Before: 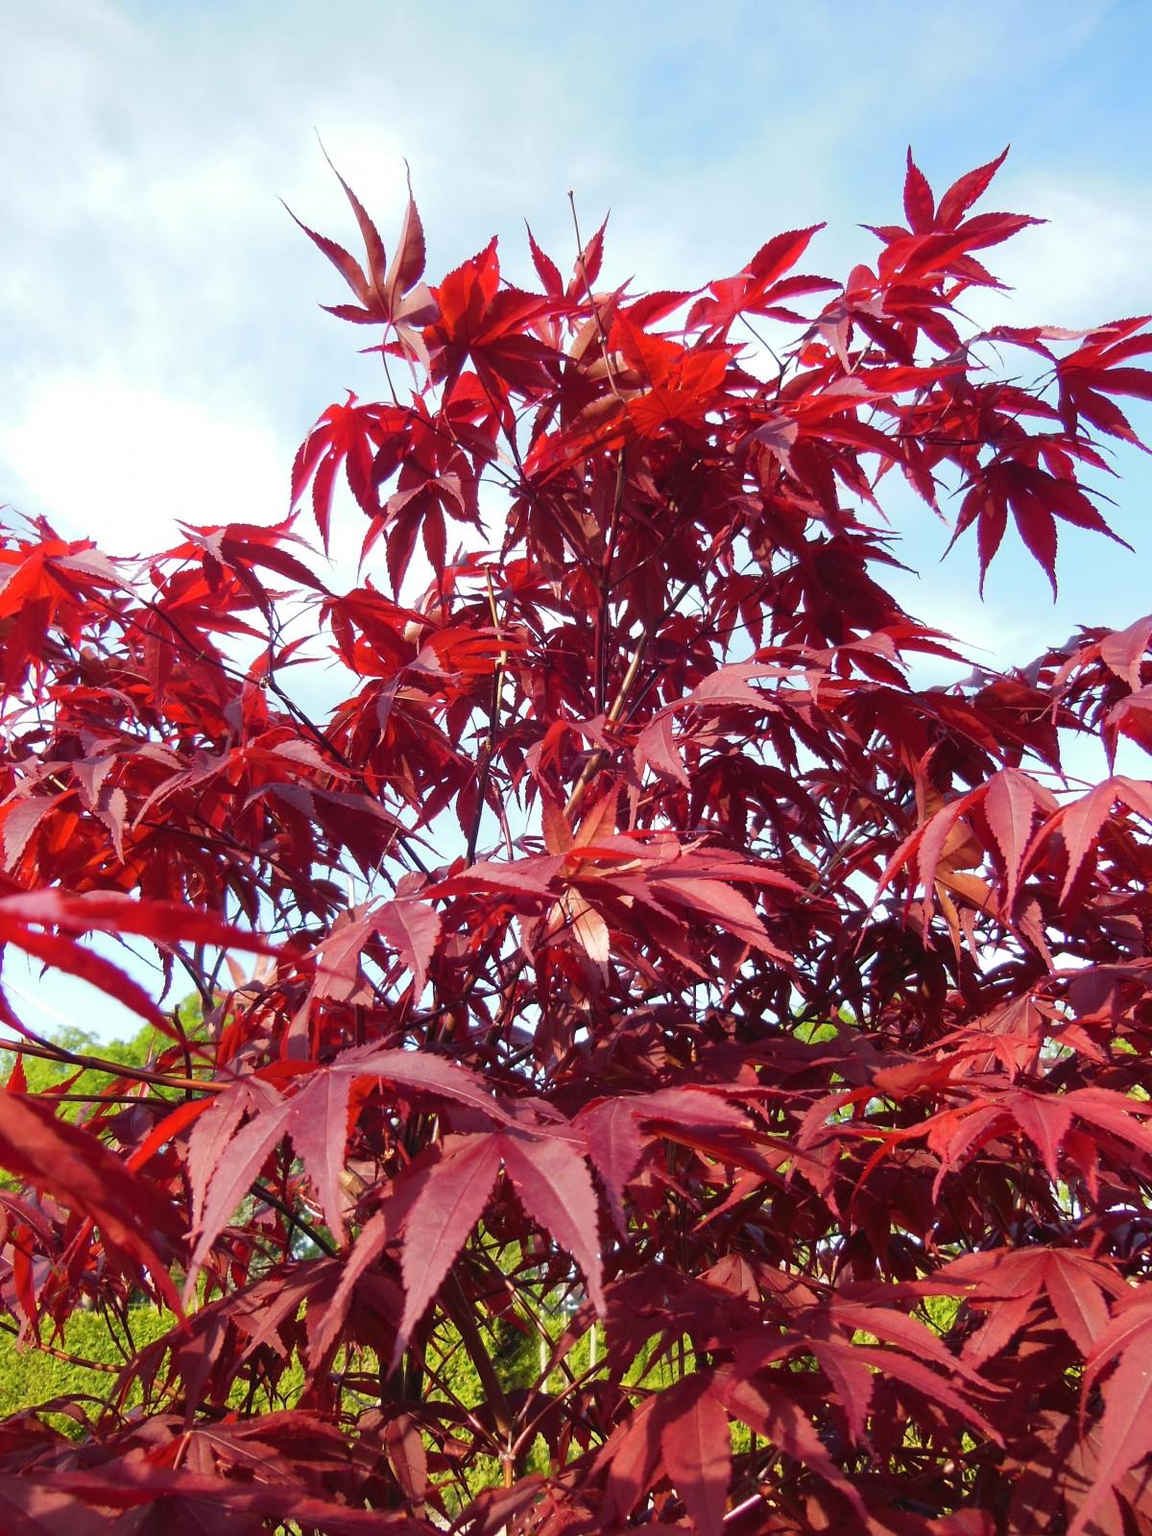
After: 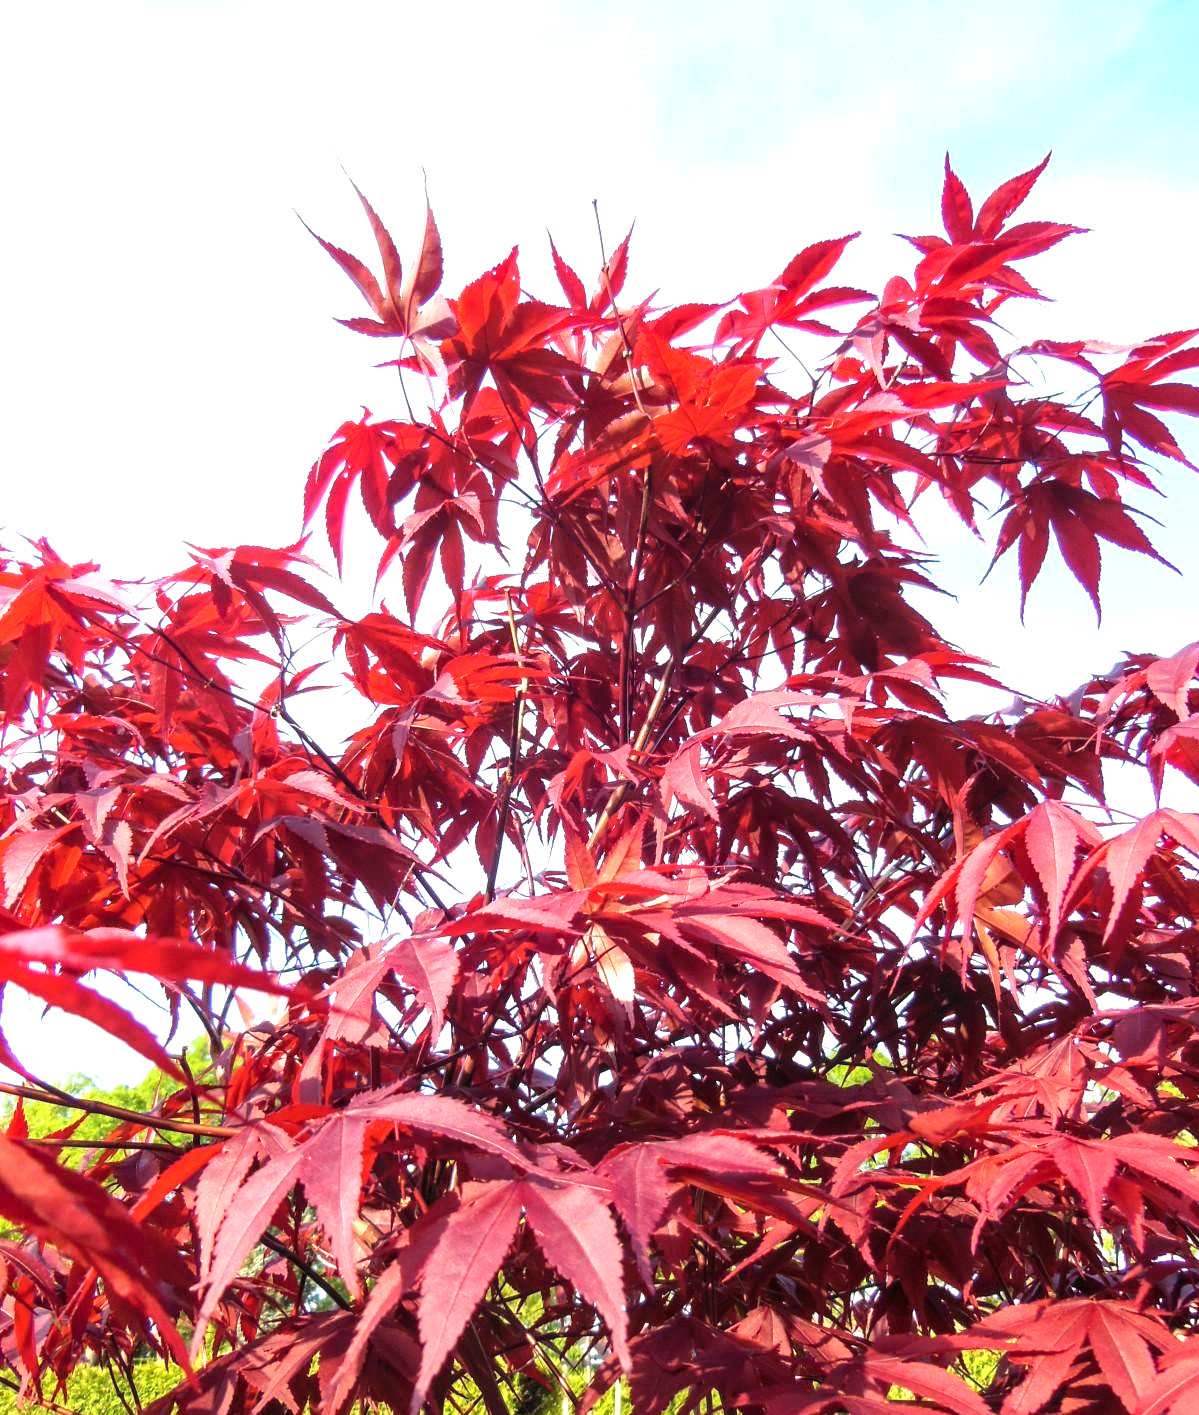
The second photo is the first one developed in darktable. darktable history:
tone equalizer: -8 EV -0.785 EV, -7 EV -0.706 EV, -6 EV -0.582 EV, -5 EV -0.369 EV, -3 EV 0.387 EV, -2 EV 0.6 EV, -1 EV 0.688 EV, +0 EV 0.749 EV
local contrast: on, module defaults
crop and rotate: top 0%, bottom 11.532%
levels: black 3.91%, levels [0, 0.476, 0.951]
